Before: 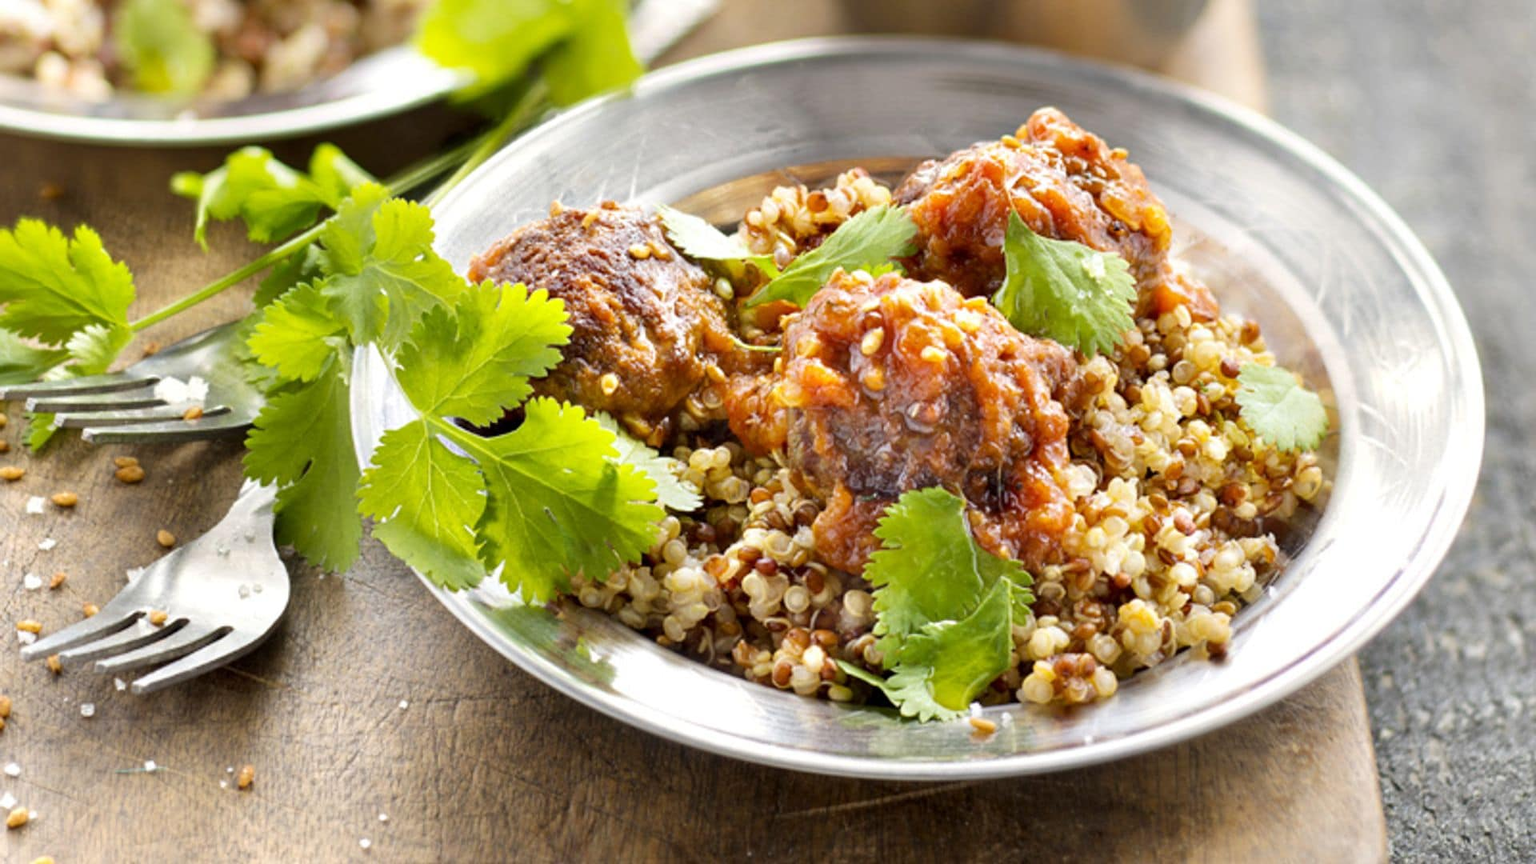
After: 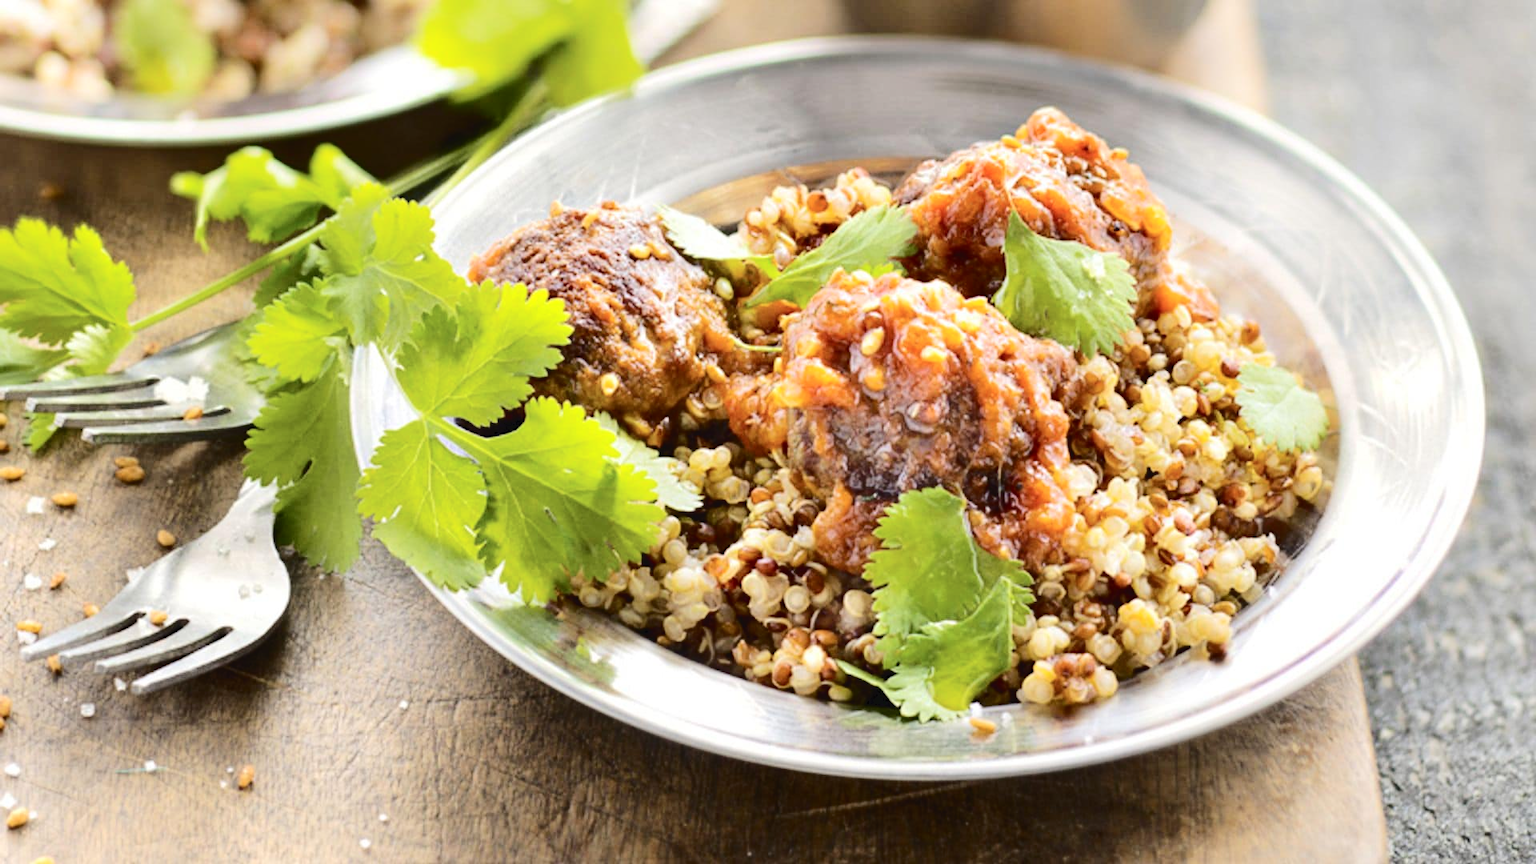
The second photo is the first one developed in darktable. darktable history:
tone curve: curves: ch0 [(0, 0) (0.003, 0.039) (0.011, 0.042) (0.025, 0.048) (0.044, 0.058) (0.069, 0.071) (0.1, 0.089) (0.136, 0.114) (0.177, 0.146) (0.224, 0.199) (0.277, 0.27) (0.335, 0.364) (0.399, 0.47) (0.468, 0.566) (0.543, 0.643) (0.623, 0.73) (0.709, 0.8) (0.801, 0.863) (0.898, 0.925) (1, 1)], color space Lab, independent channels, preserve colors none
